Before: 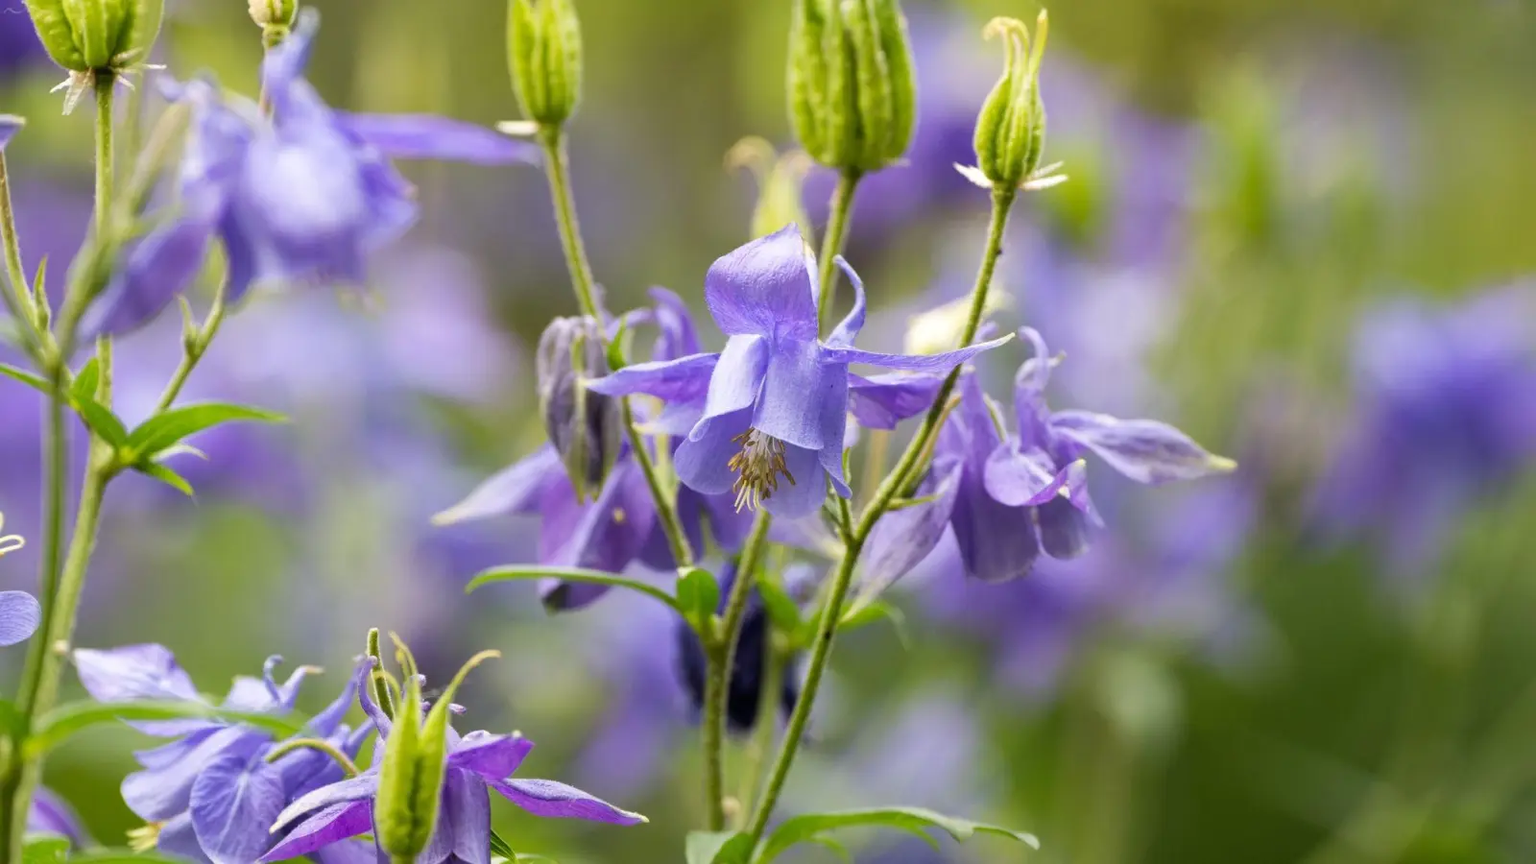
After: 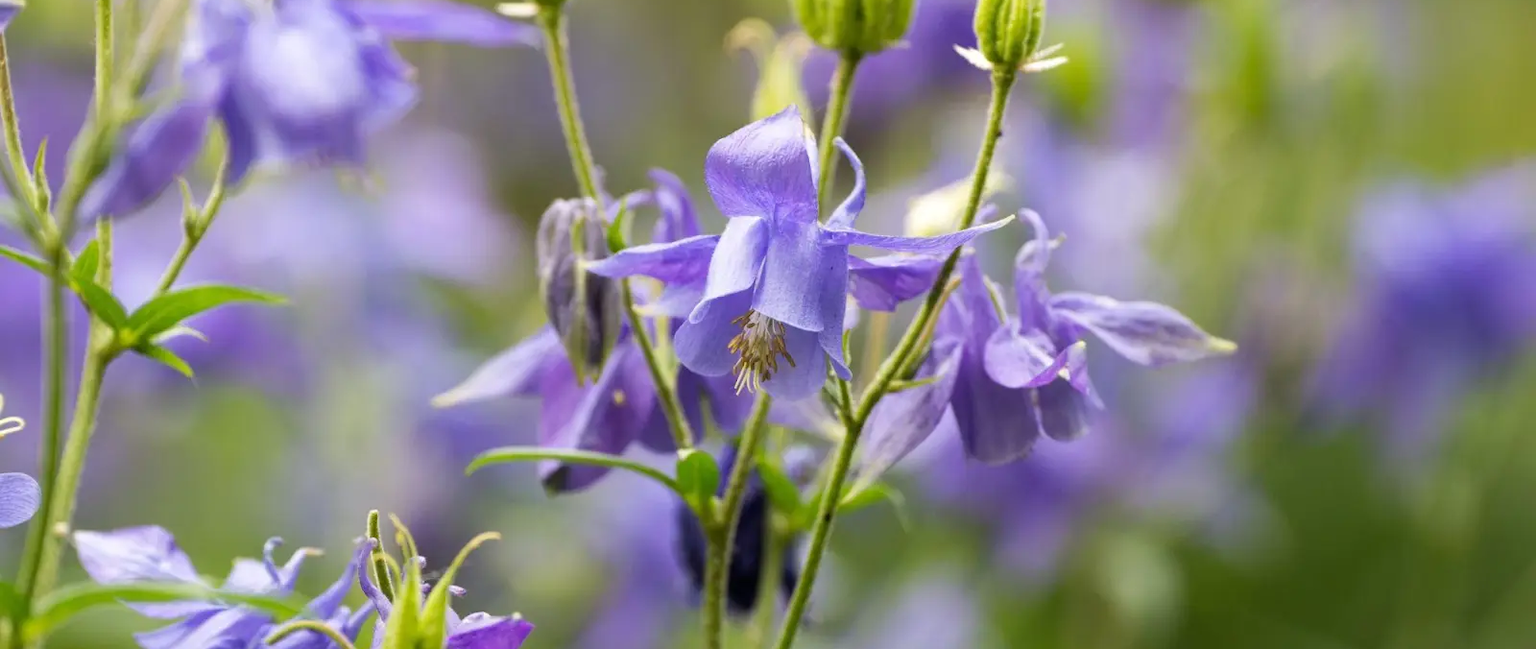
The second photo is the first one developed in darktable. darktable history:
crop: top 13.699%, bottom 10.987%
